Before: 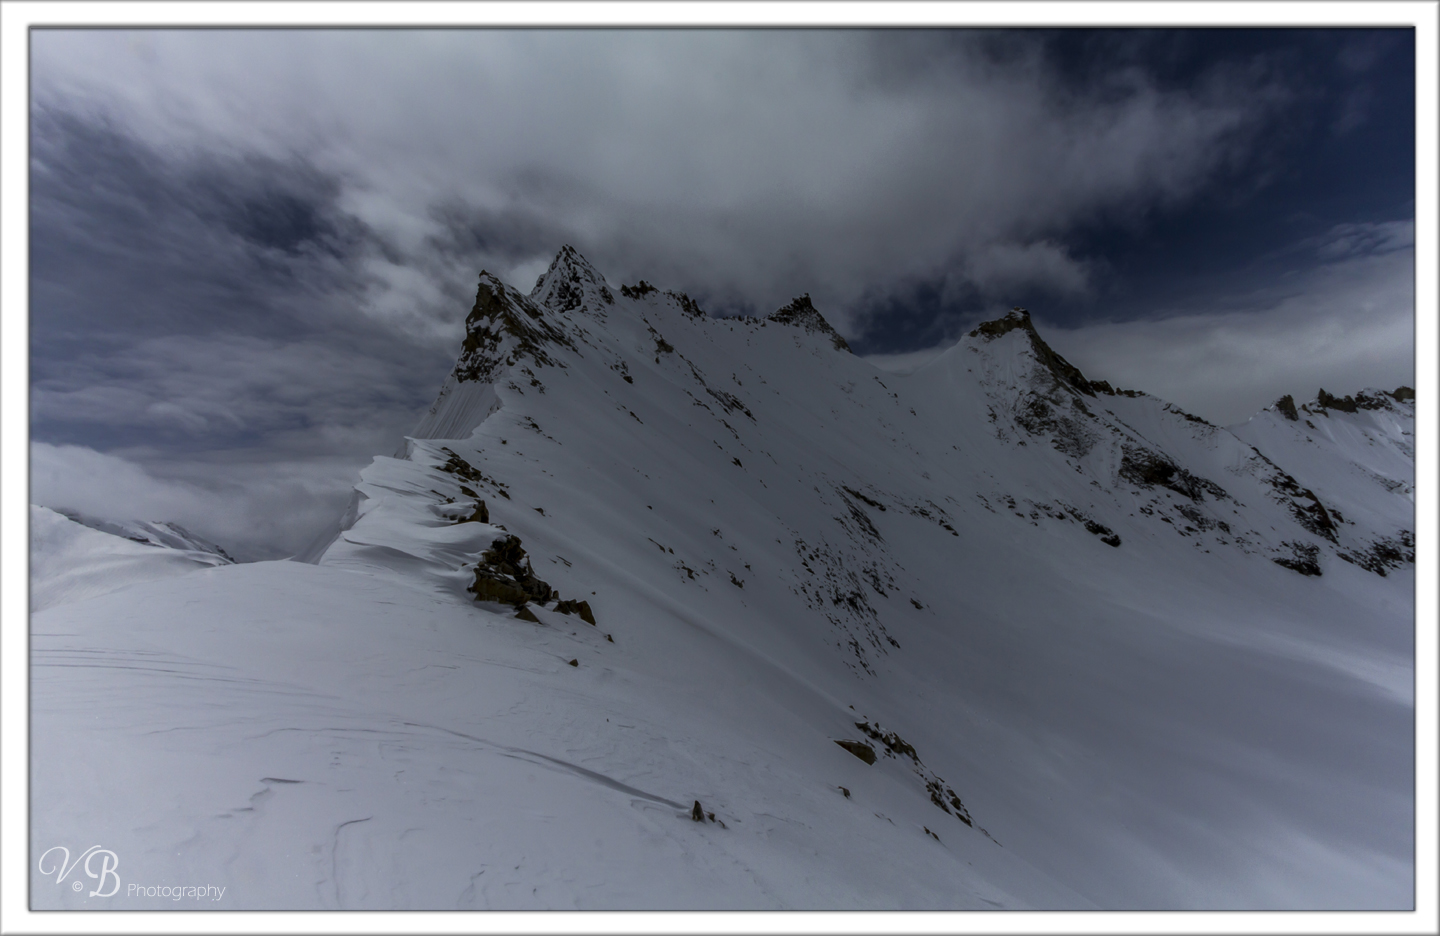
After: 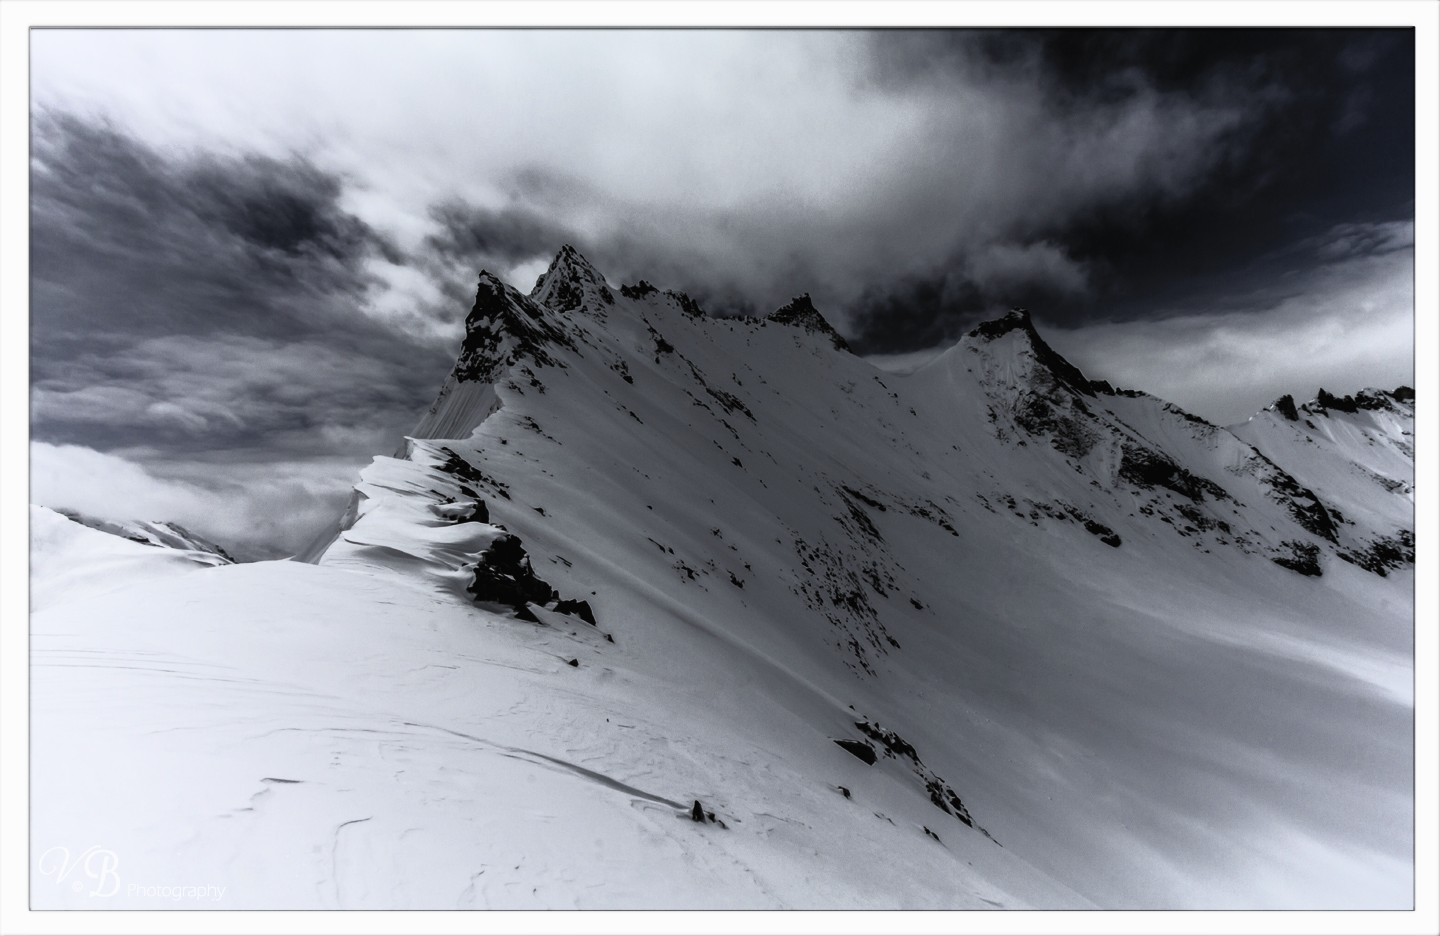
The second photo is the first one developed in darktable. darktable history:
filmic rgb: black relative exposure -5.09 EV, white relative exposure 3.96 EV, hardness 2.9, contrast 1.198, highlights saturation mix -31.39%
contrast brightness saturation: contrast 0.574, brightness 0.573, saturation -0.335
